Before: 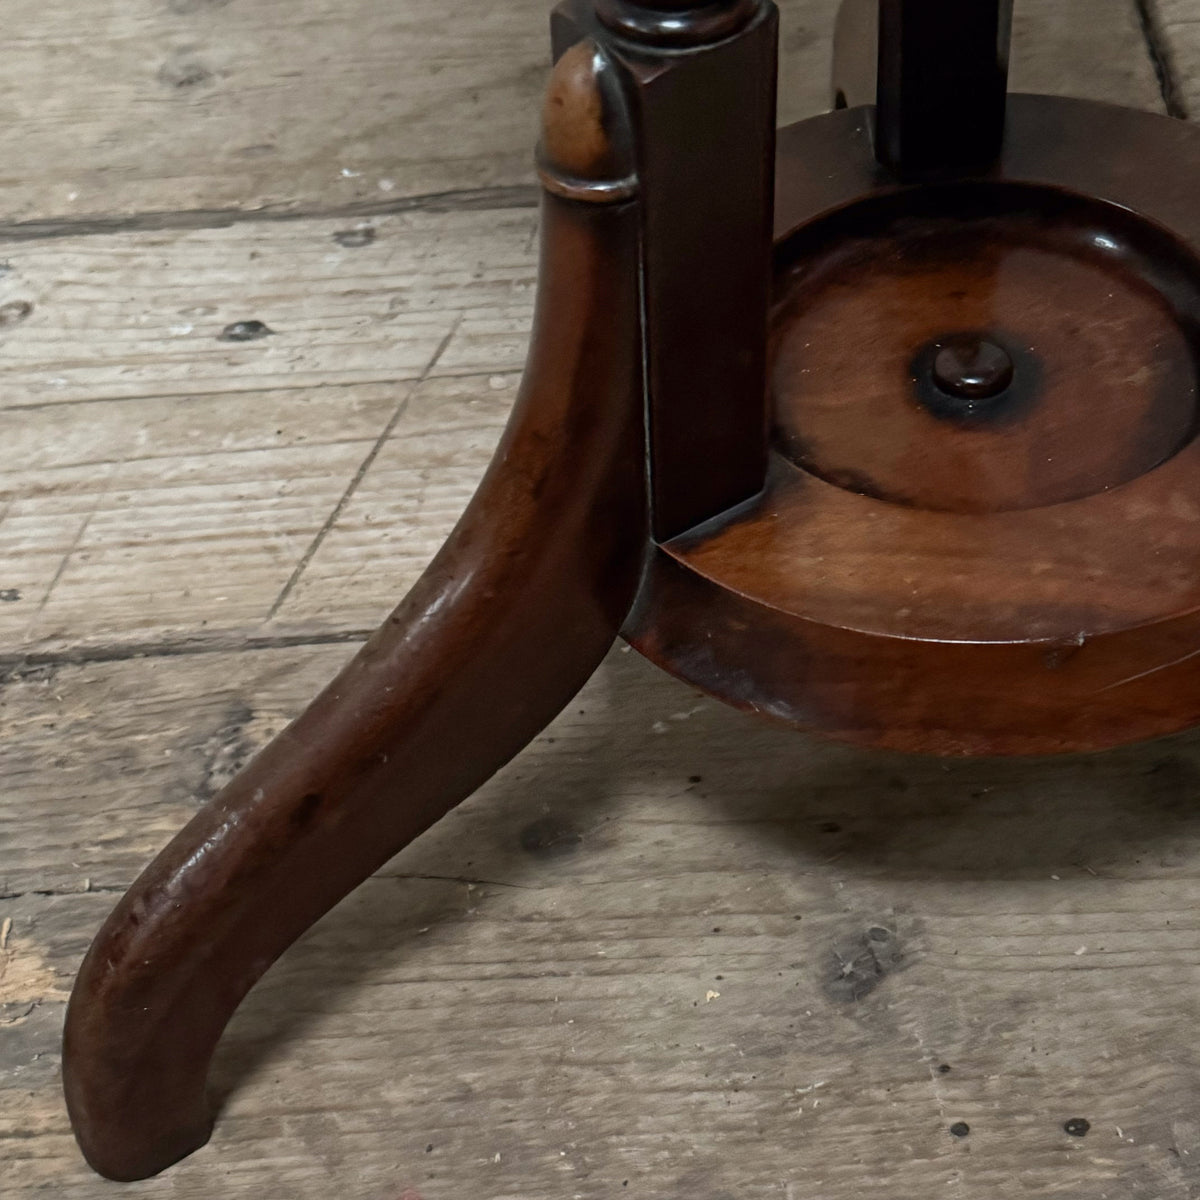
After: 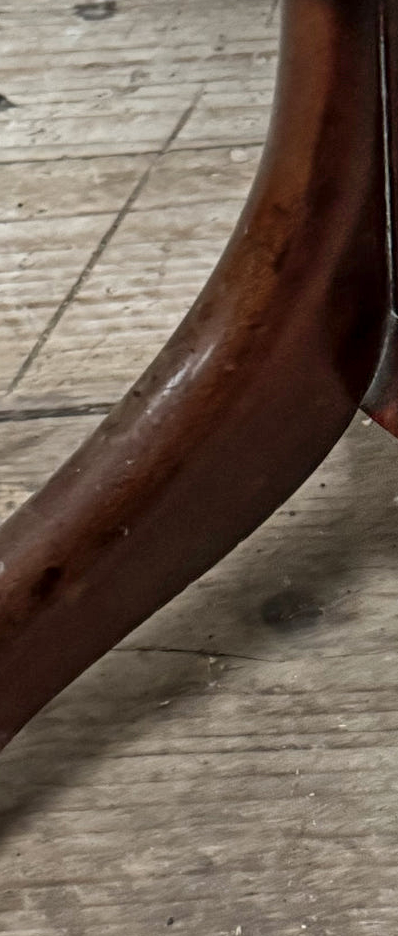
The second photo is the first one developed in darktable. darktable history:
crop and rotate: left 21.635%, top 18.932%, right 45.142%, bottom 2.994%
local contrast: on, module defaults
exposure: compensate highlight preservation false
shadows and highlights: shadows 52.01, highlights -28.3, soften with gaussian
